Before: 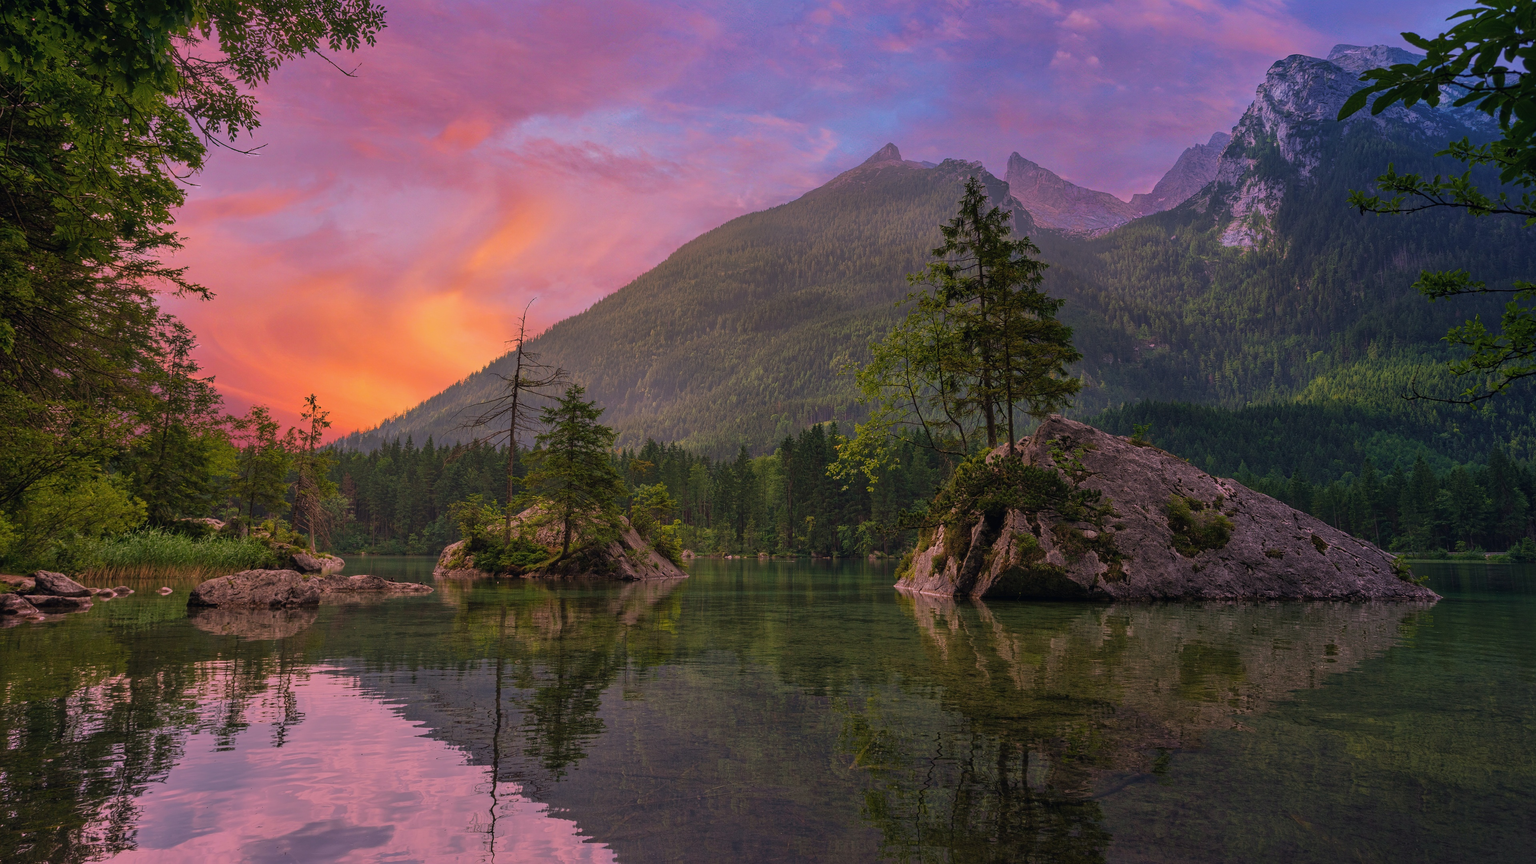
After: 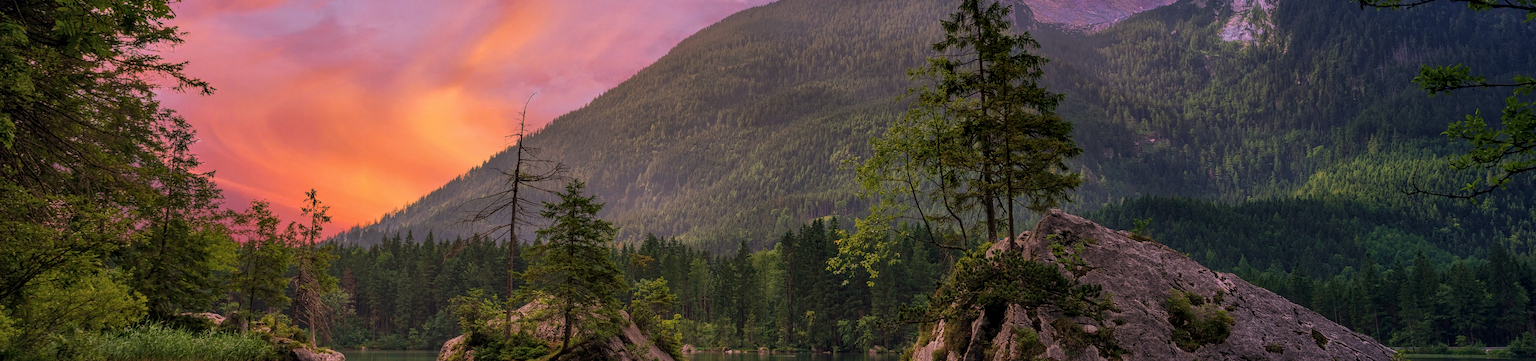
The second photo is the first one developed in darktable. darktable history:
crop and rotate: top 23.84%, bottom 34.294%
local contrast: on, module defaults
contrast brightness saturation: contrast 0.07
